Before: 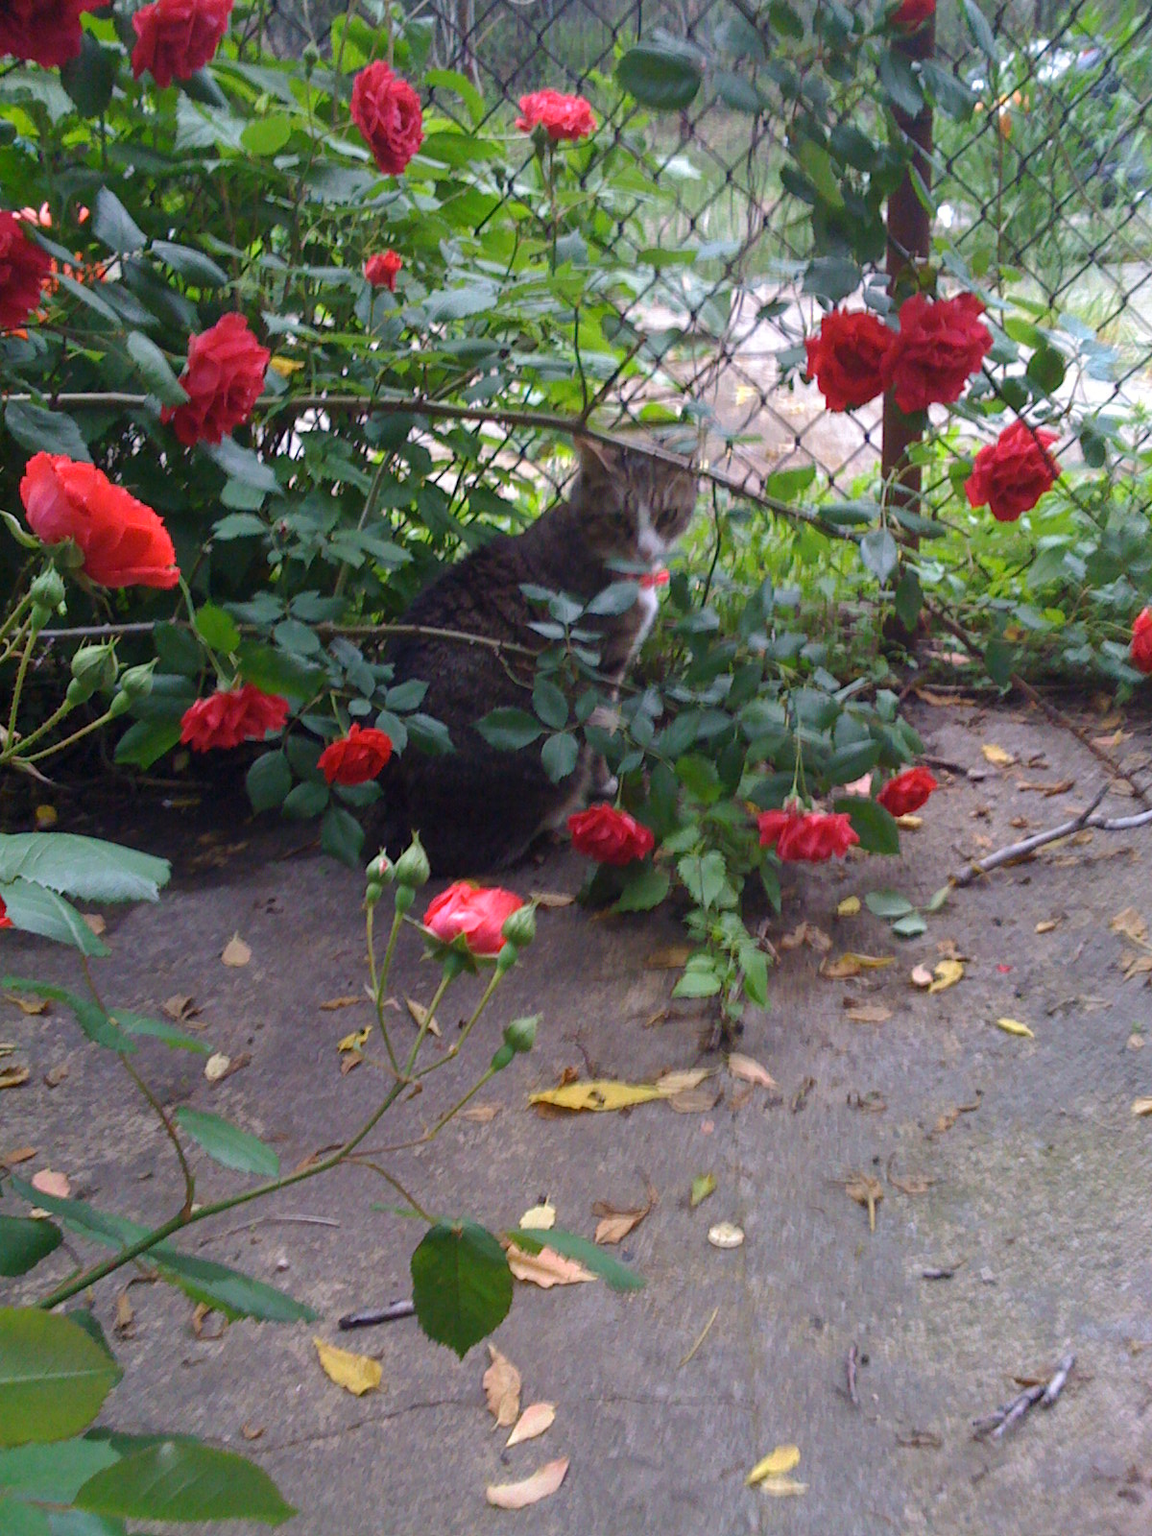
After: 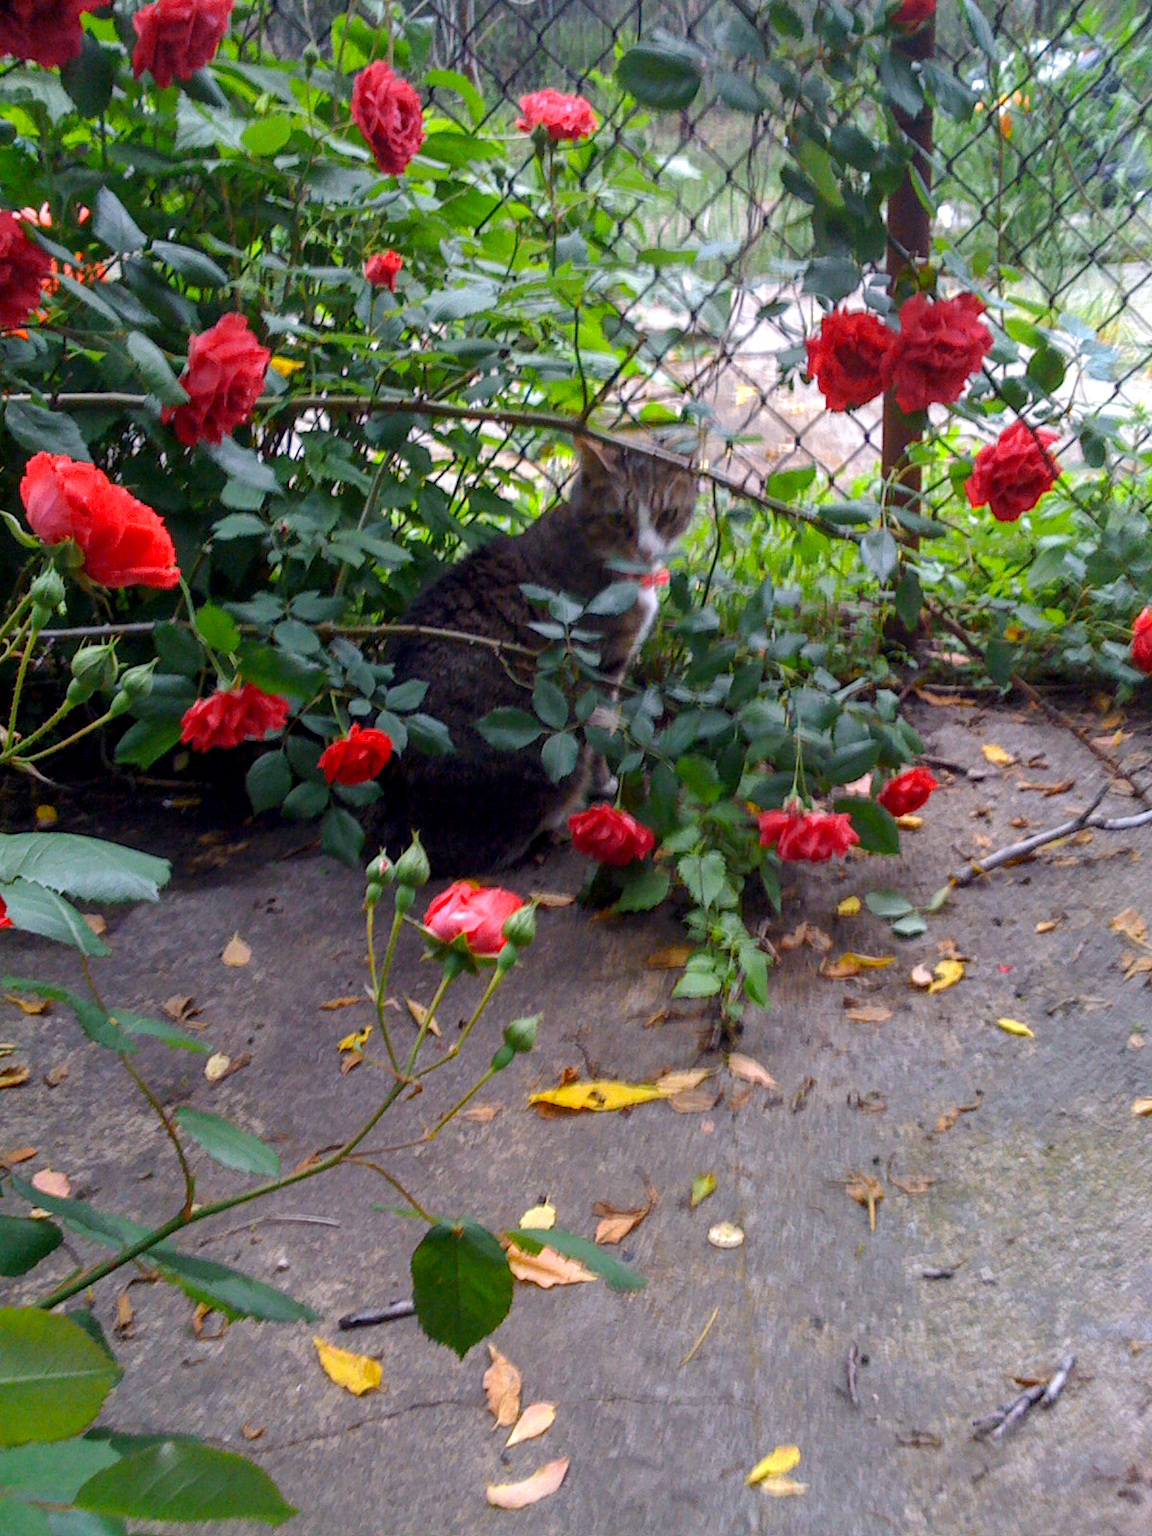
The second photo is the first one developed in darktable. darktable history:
color zones: curves: ch0 [(0.224, 0.526) (0.75, 0.5)]; ch1 [(0.055, 0.526) (0.224, 0.761) (0.377, 0.526) (0.75, 0.5)], mix 30.52%
local contrast: on, module defaults
